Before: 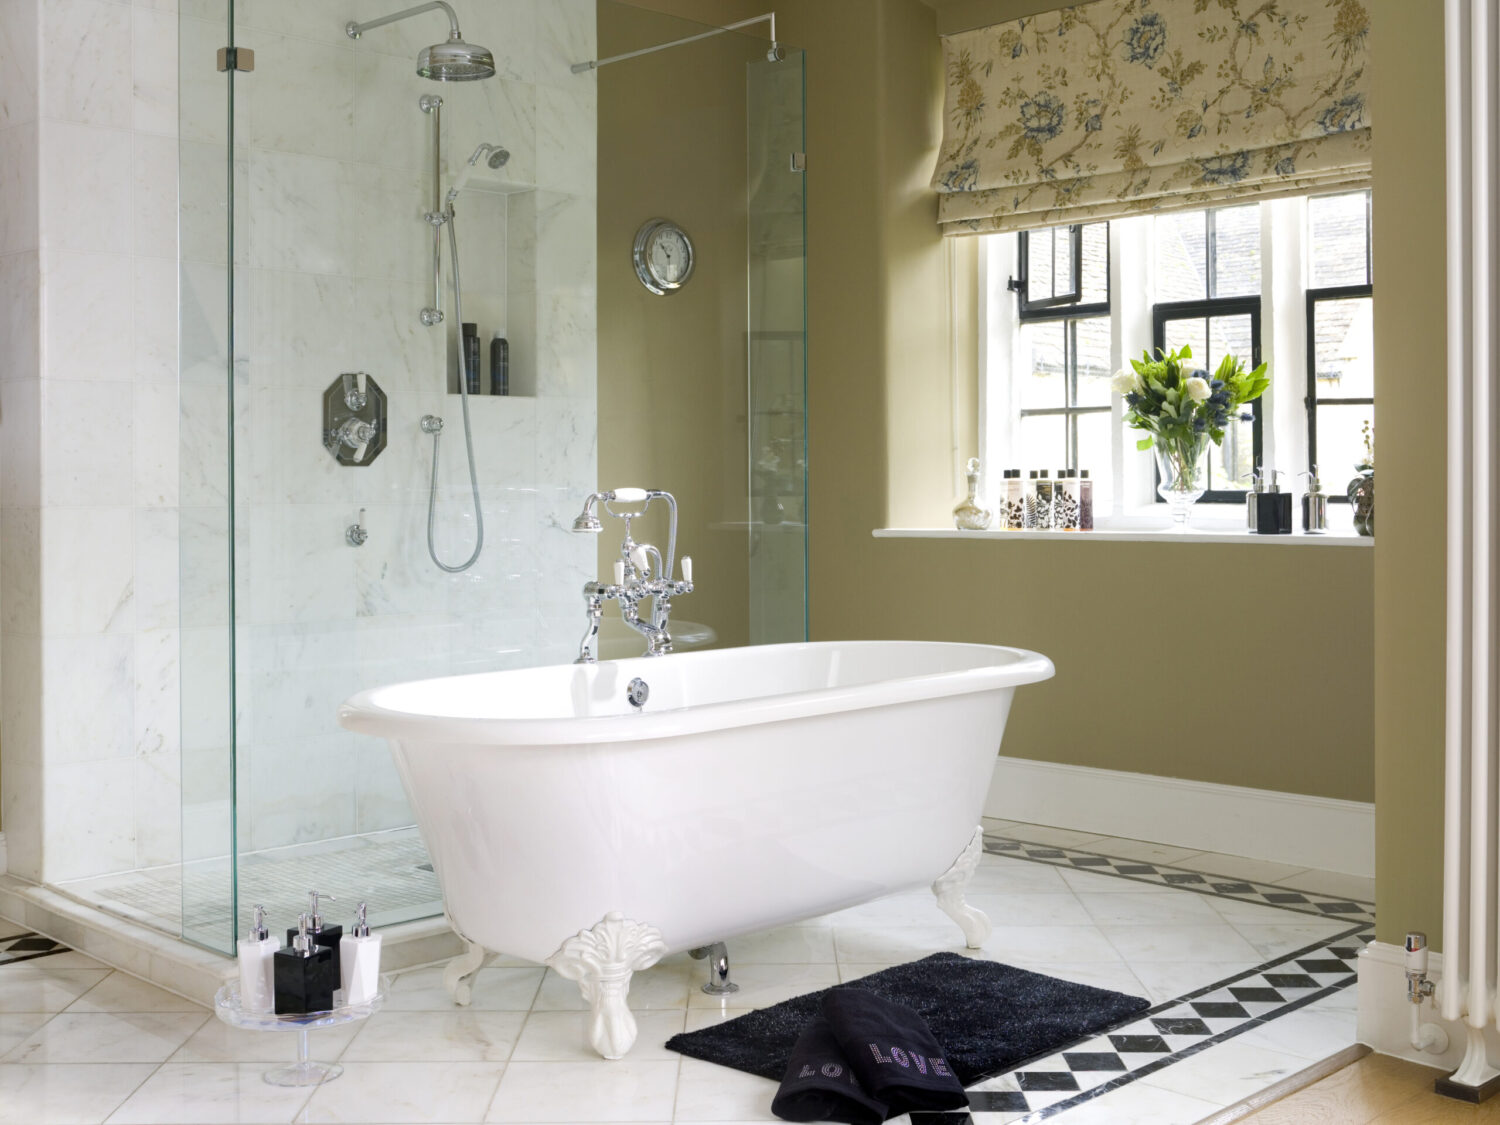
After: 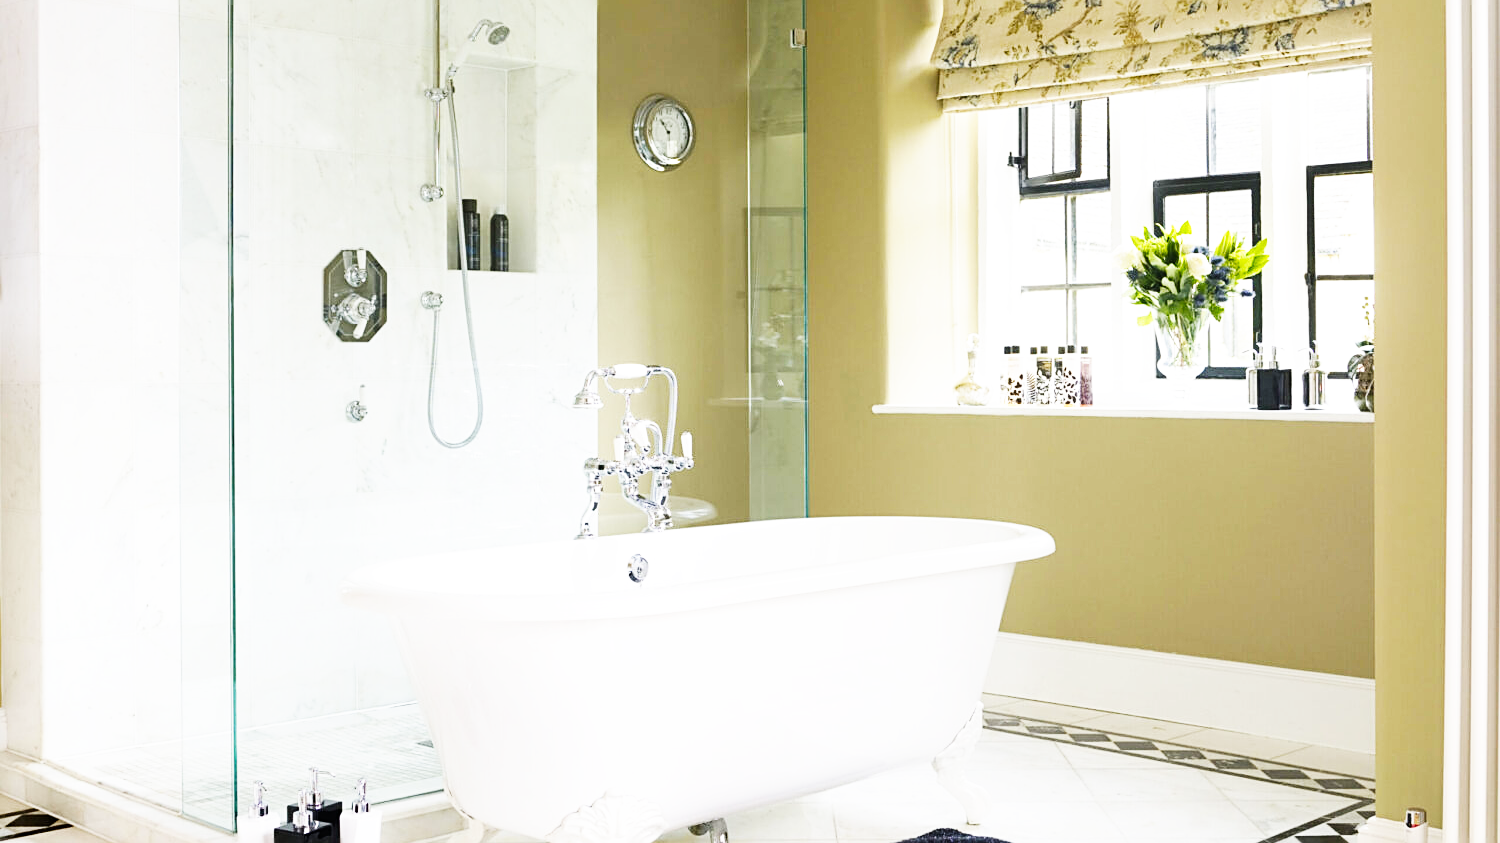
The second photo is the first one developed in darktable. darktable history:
base curve: curves: ch0 [(0, 0) (0.007, 0.004) (0.027, 0.03) (0.046, 0.07) (0.207, 0.54) (0.442, 0.872) (0.673, 0.972) (1, 1)], preserve colors none
crop: top 11.038%, bottom 13.962%
sharpen: on, module defaults
